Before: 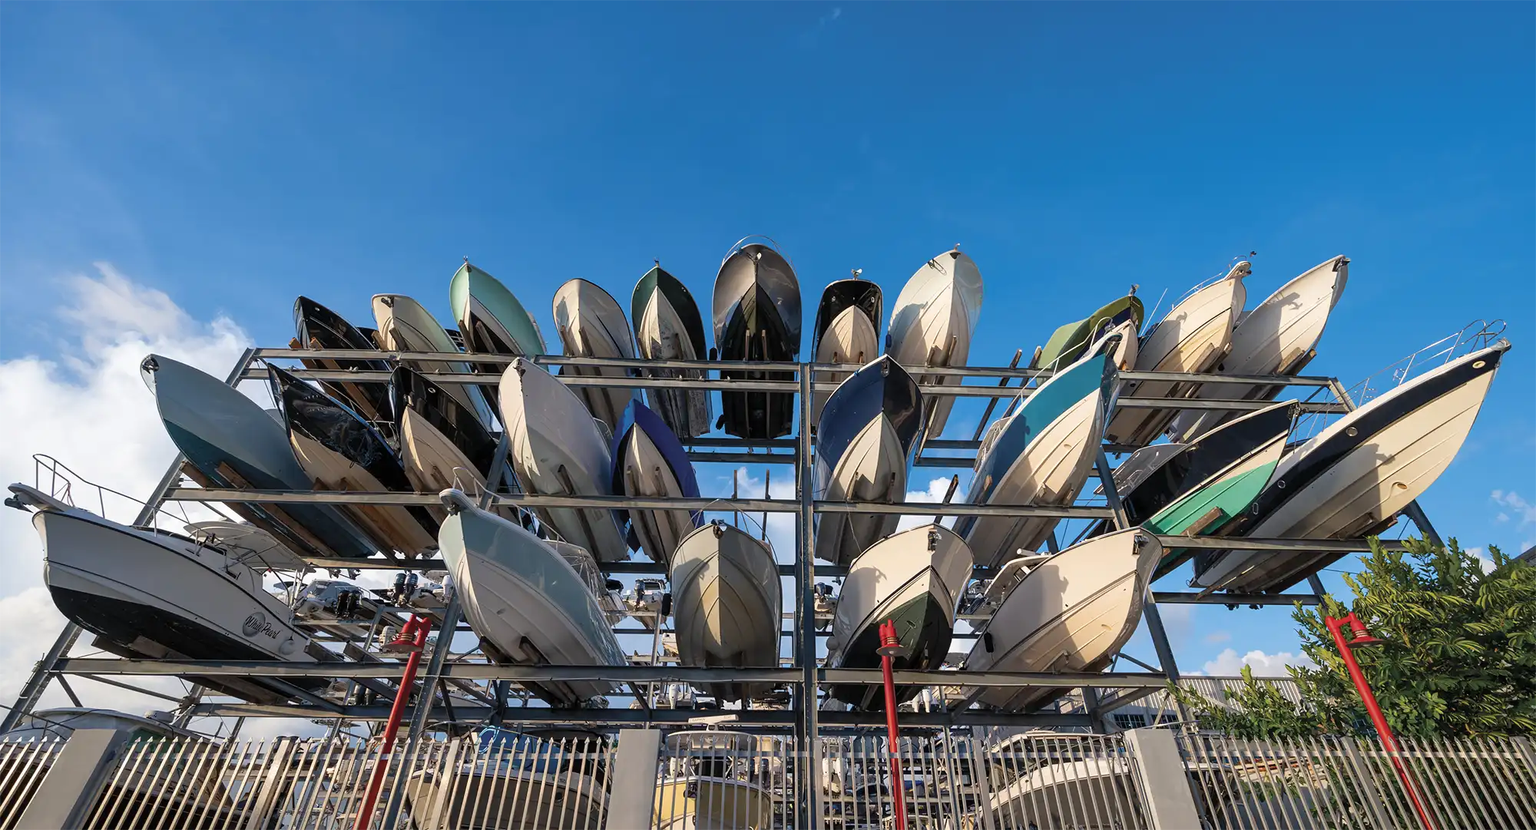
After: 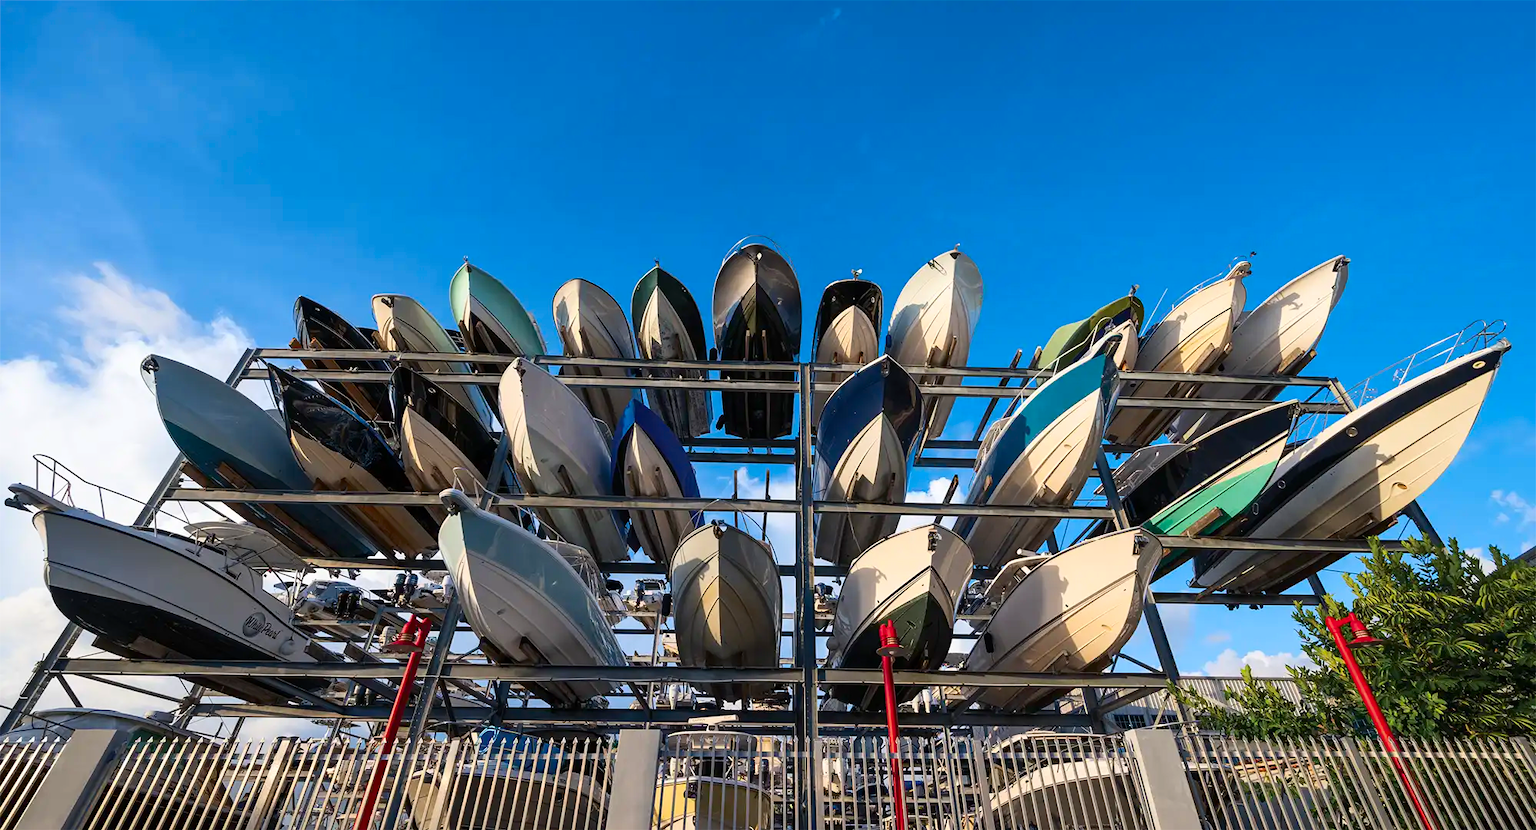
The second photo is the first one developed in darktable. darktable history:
contrast brightness saturation: contrast 0.173, saturation 0.309
